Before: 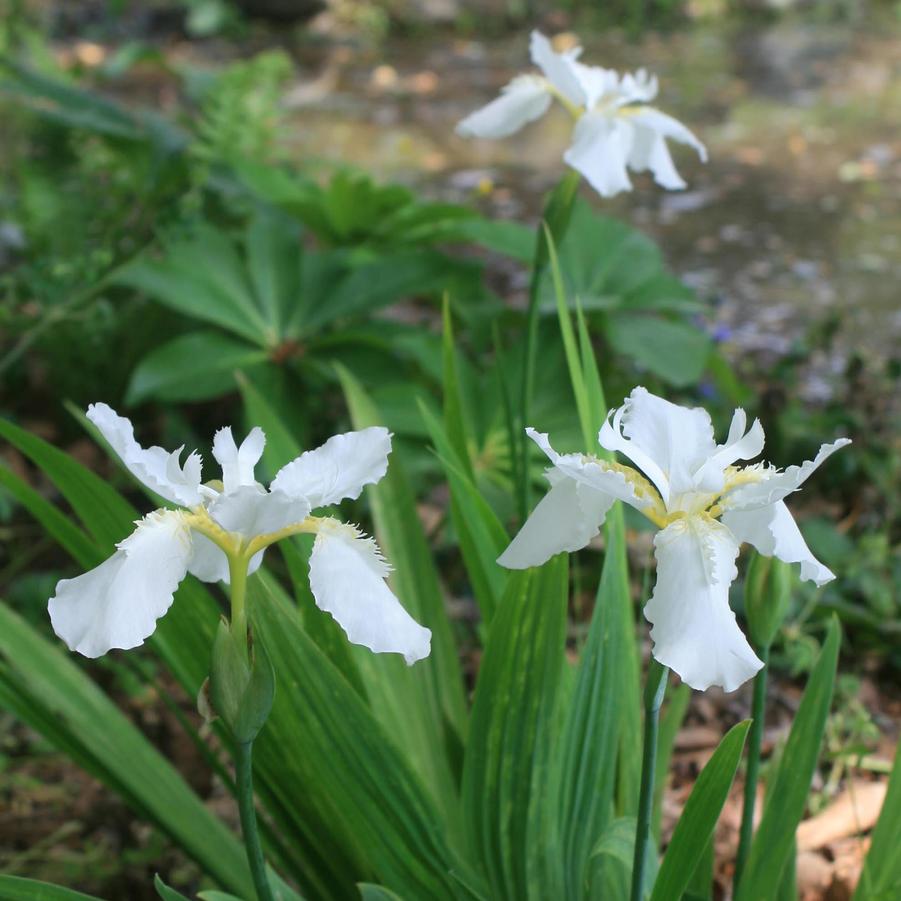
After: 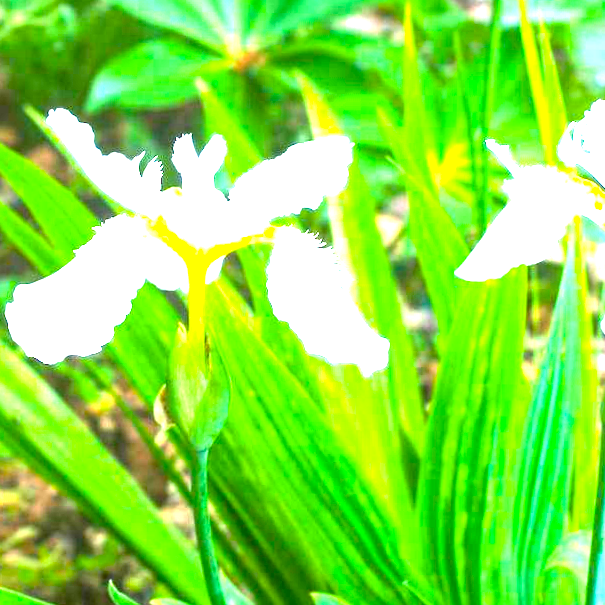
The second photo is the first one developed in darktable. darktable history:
color balance rgb: linear chroma grading › global chroma 20%, perceptual saturation grading › global saturation 25%, perceptual brilliance grading › global brilliance 20%, global vibrance 20%
tone equalizer: on, module defaults
exposure: exposure 2.25 EV, compensate highlight preservation false
local contrast: on, module defaults
crop and rotate: angle -0.82°, left 3.85%, top 31.828%, right 27.992%
